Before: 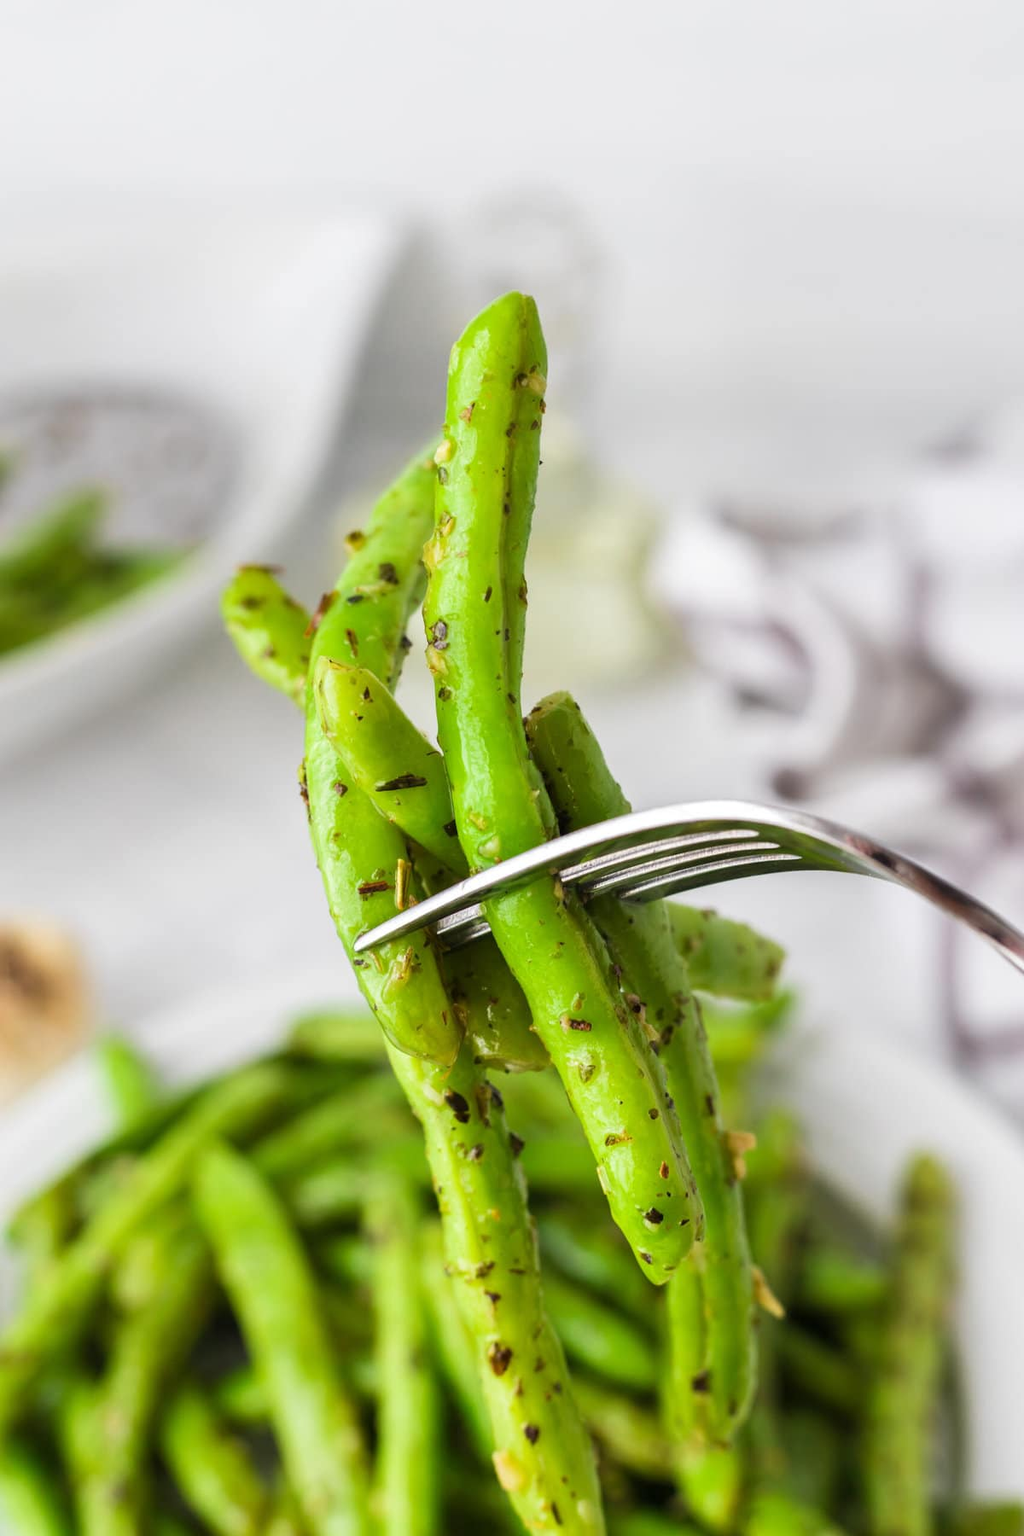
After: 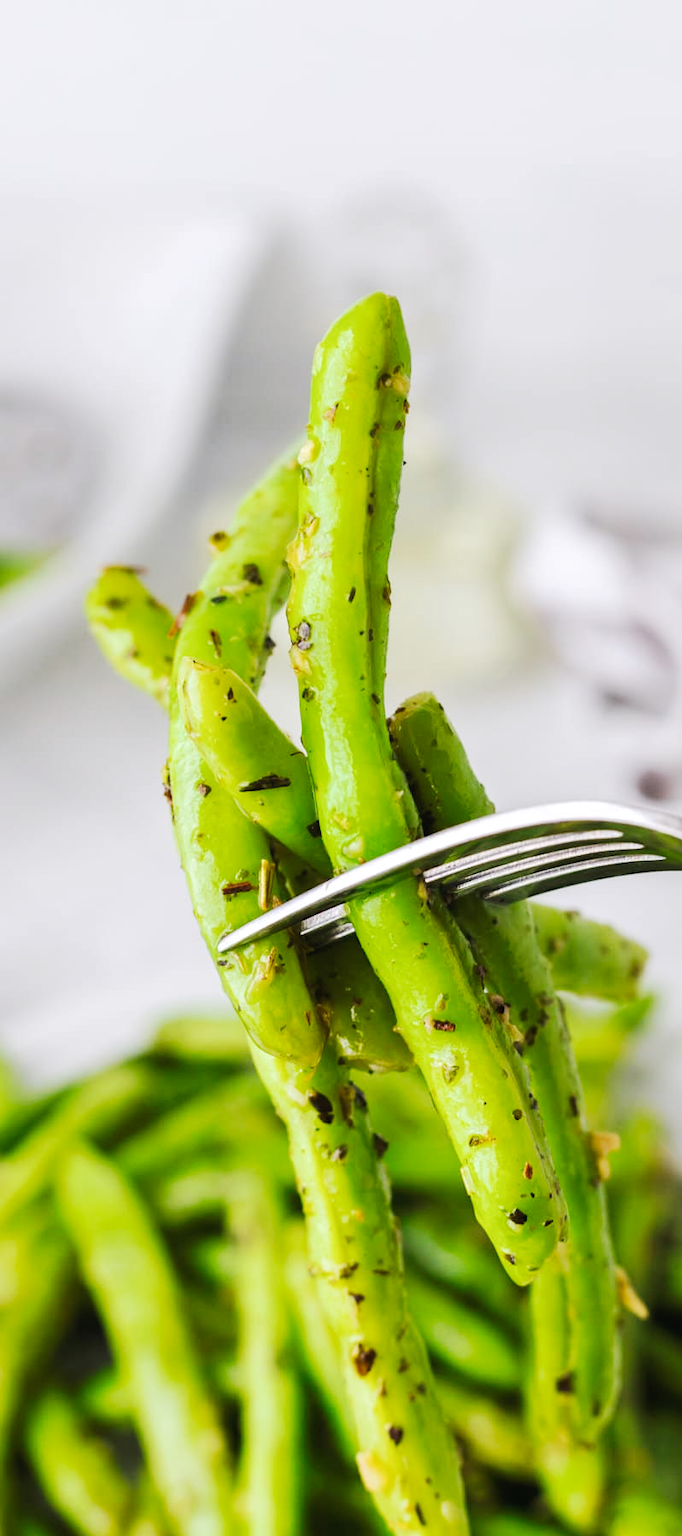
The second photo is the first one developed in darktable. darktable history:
crop and rotate: left 13.342%, right 19.991%
white balance: red 1.004, blue 1.024
tone curve: curves: ch0 [(0, 0) (0.003, 0.019) (0.011, 0.022) (0.025, 0.029) (0.044, 0.041) (0.069, 0.06) (0.1, 0.09) (0.136, 0.123) (0.177, 0.163) (0.224, 0.206) (0.277, 0.268) (0.335, 0.35) (0.399, 0.436) (0.468, 0.526) (0.543, 0.624) (0.623, 0.713) (0.709, 0.779) (0.801, 0.845) (0.898, 0.912) (1, 1)], preserve colors none
tone equalizer: on, module defaults
